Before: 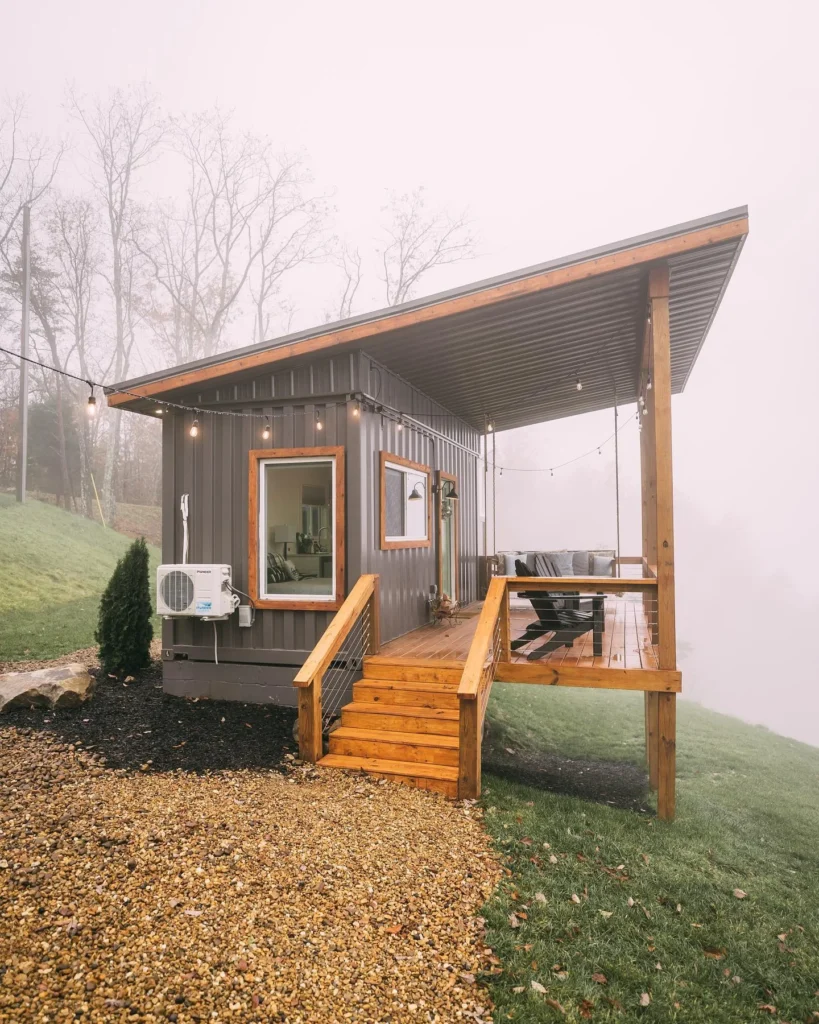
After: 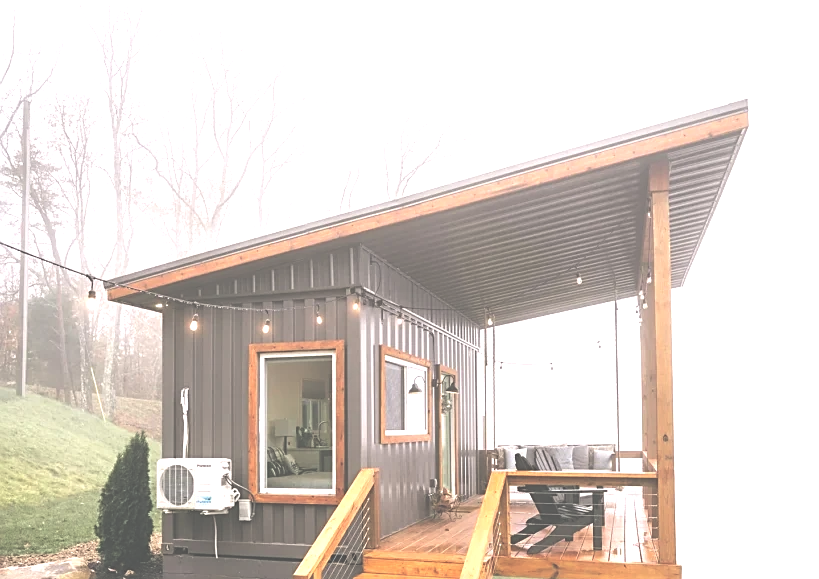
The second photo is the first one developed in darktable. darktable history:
crop and rotate: top 10.441%, bottom 32.954%
sharpen: on, module defaults
exposure: black level correction -0.071, exposure 0.502 EV, compensate highlight preservation false
levels: levels [0.062, 0.494, 0.925]
